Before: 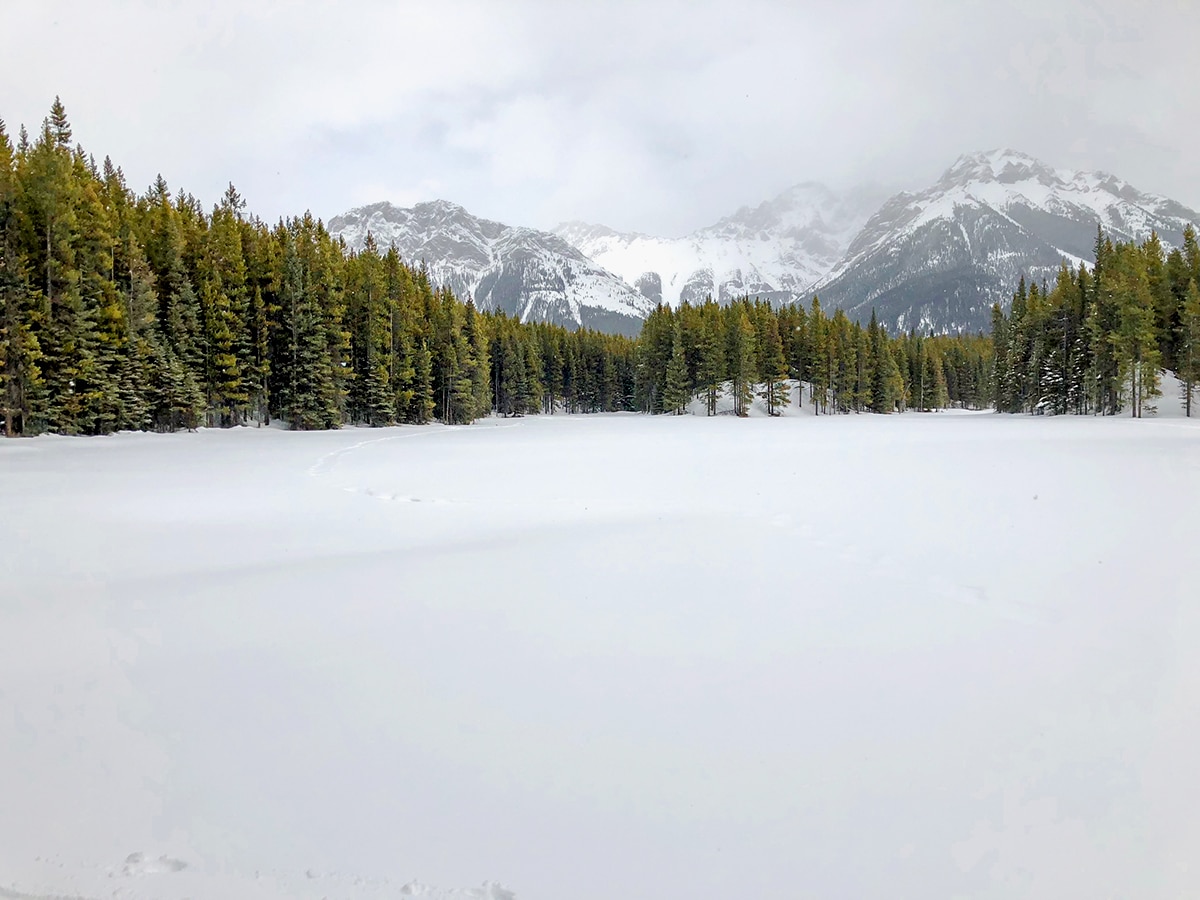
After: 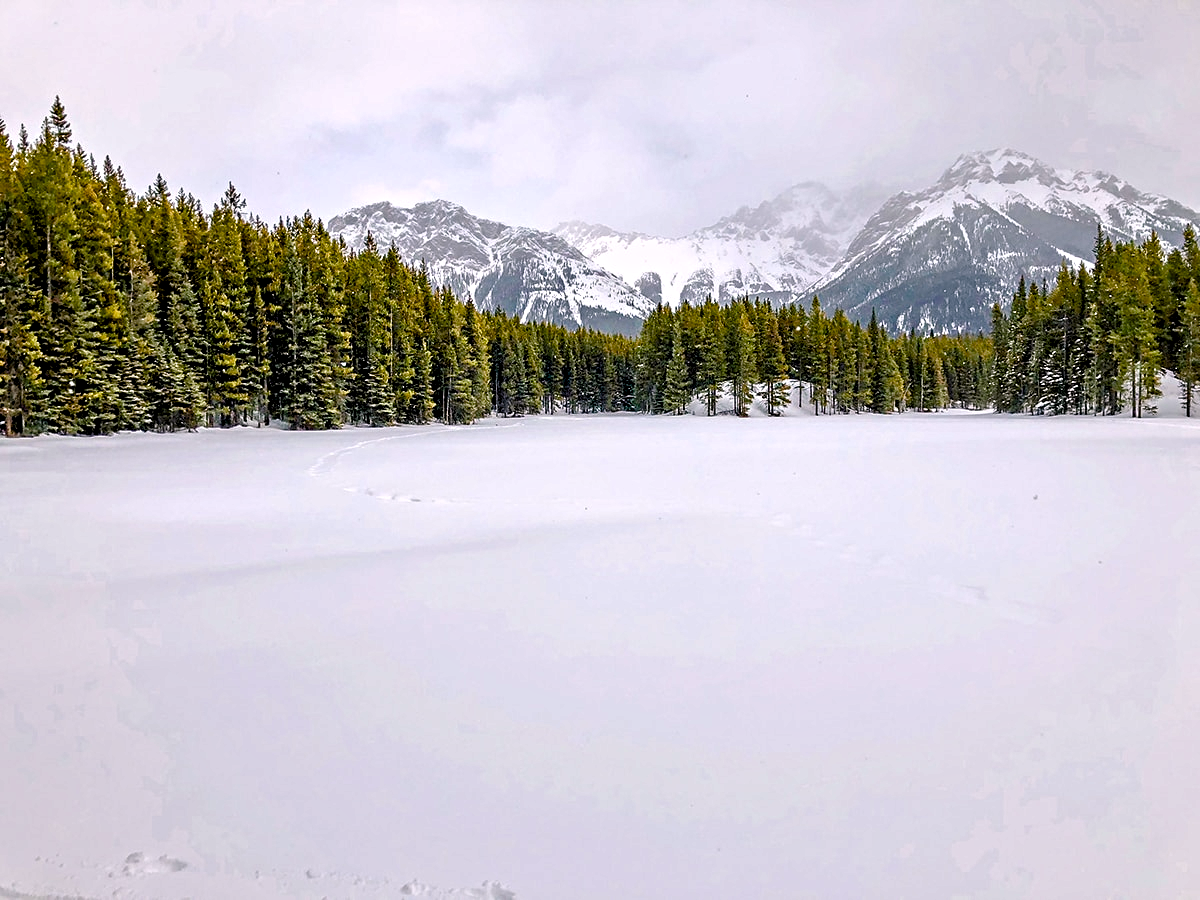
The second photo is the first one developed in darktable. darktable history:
contrast equalizer: y [[0.5, 0.542, 0.583, 0.625, 0.667, 0.708], [0.5 ×6], [0.5 ×6], [0 ×6], [0 ×6]]
color balance rgb: highlights gain › chroma 1.453%, highlights gain › hue 308.22°, perceptual saturation grading › global saturation 34.837%, perceptual saturation grading › highlights -29.939%, perceptual saturation grading › shadows 36.208%, global vibrance 20%
